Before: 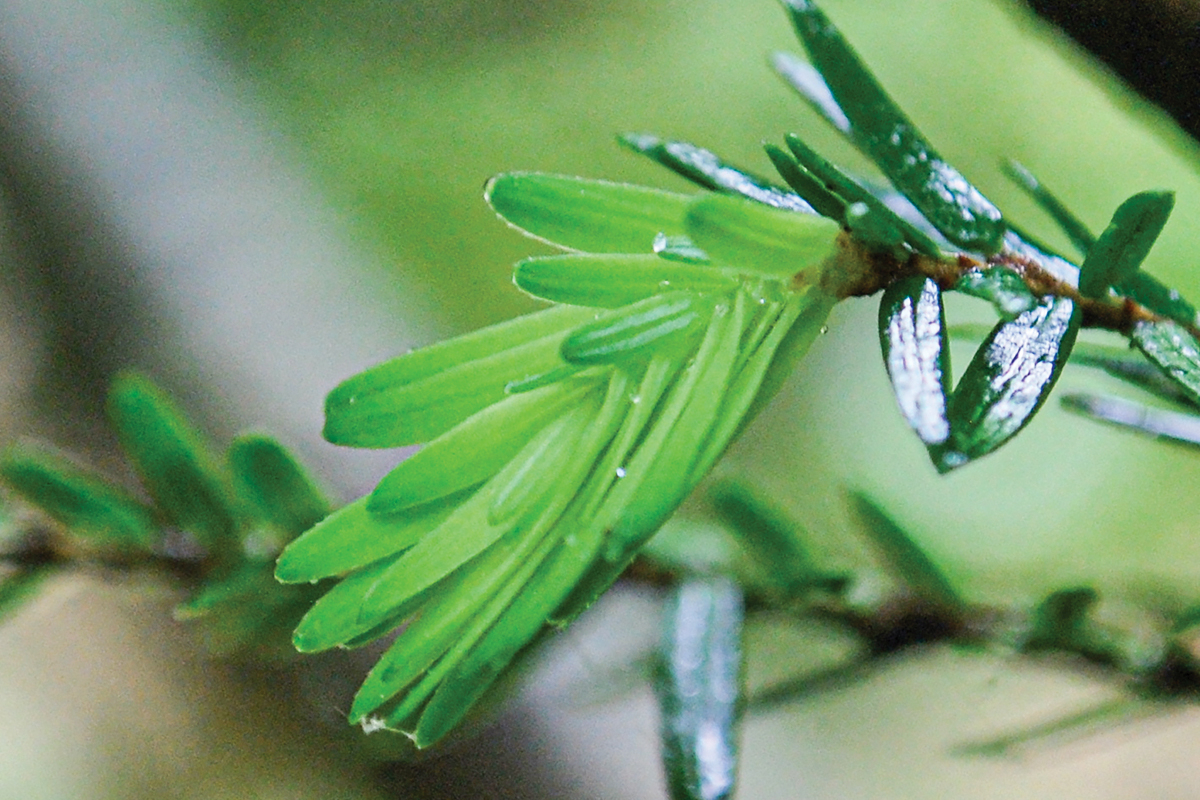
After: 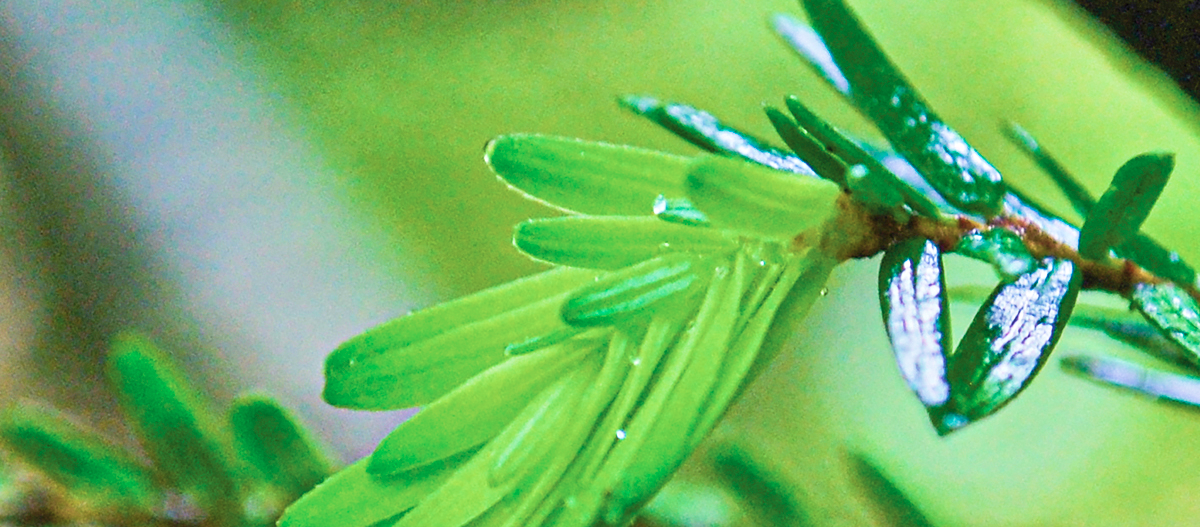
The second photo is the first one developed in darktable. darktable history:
crop and rotate: top 4.824%, bottom 29.259%
exposure: exposure 0.014 EV, compensate highlight preservation false
tone equalizer: -8 EV 0.967 EV, -7 EV 0.983 EV, -6 EV 1.03 EV, -5 EV 1.01 EV, -4 EV 1.02 EV, -3 EV 0.755 EV, -2 EV 0.474 EV, -1 EV 0.256 EV
velvia: strength 75%
